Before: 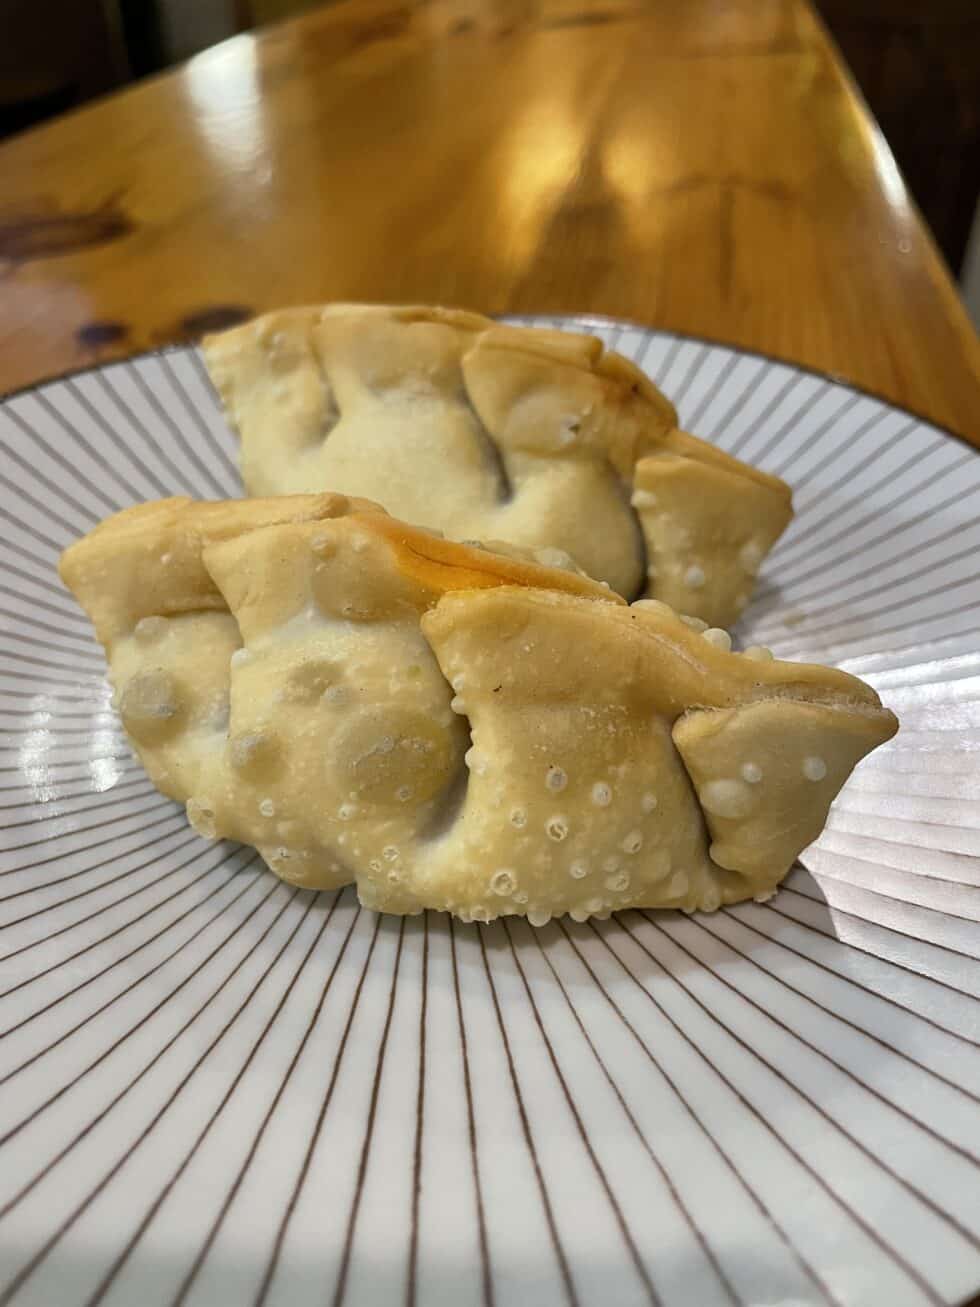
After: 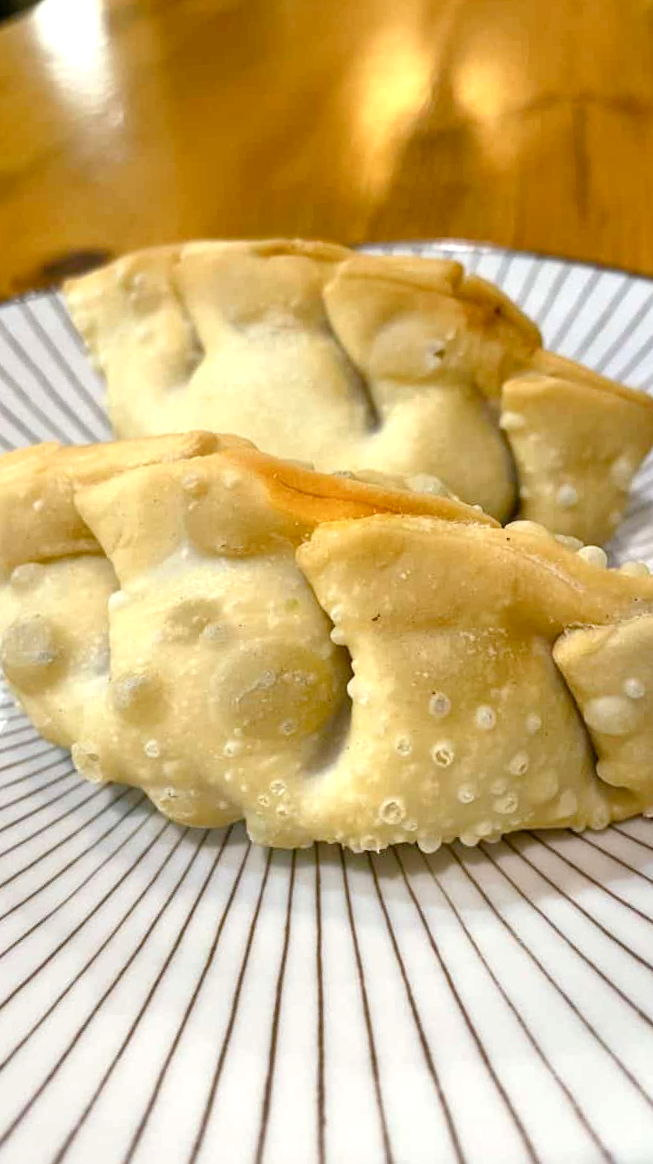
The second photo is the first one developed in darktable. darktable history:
rotate and perspective: rotation -3°, crop left 0.031, crop right 0.968, crop top 0.07, crop bottom 0.93
color balance rgb: perceptual saturation grading › global saturation 20%, perceptual saturation grading › highlights -25%, perceptual saturation grading › shadows 25%
exposure: black level correction 0, exposure 0.7 EV, compensate exposure bias true, compensate highlight preservation false
crop and rotate: left 12.648%, right 20.685%
